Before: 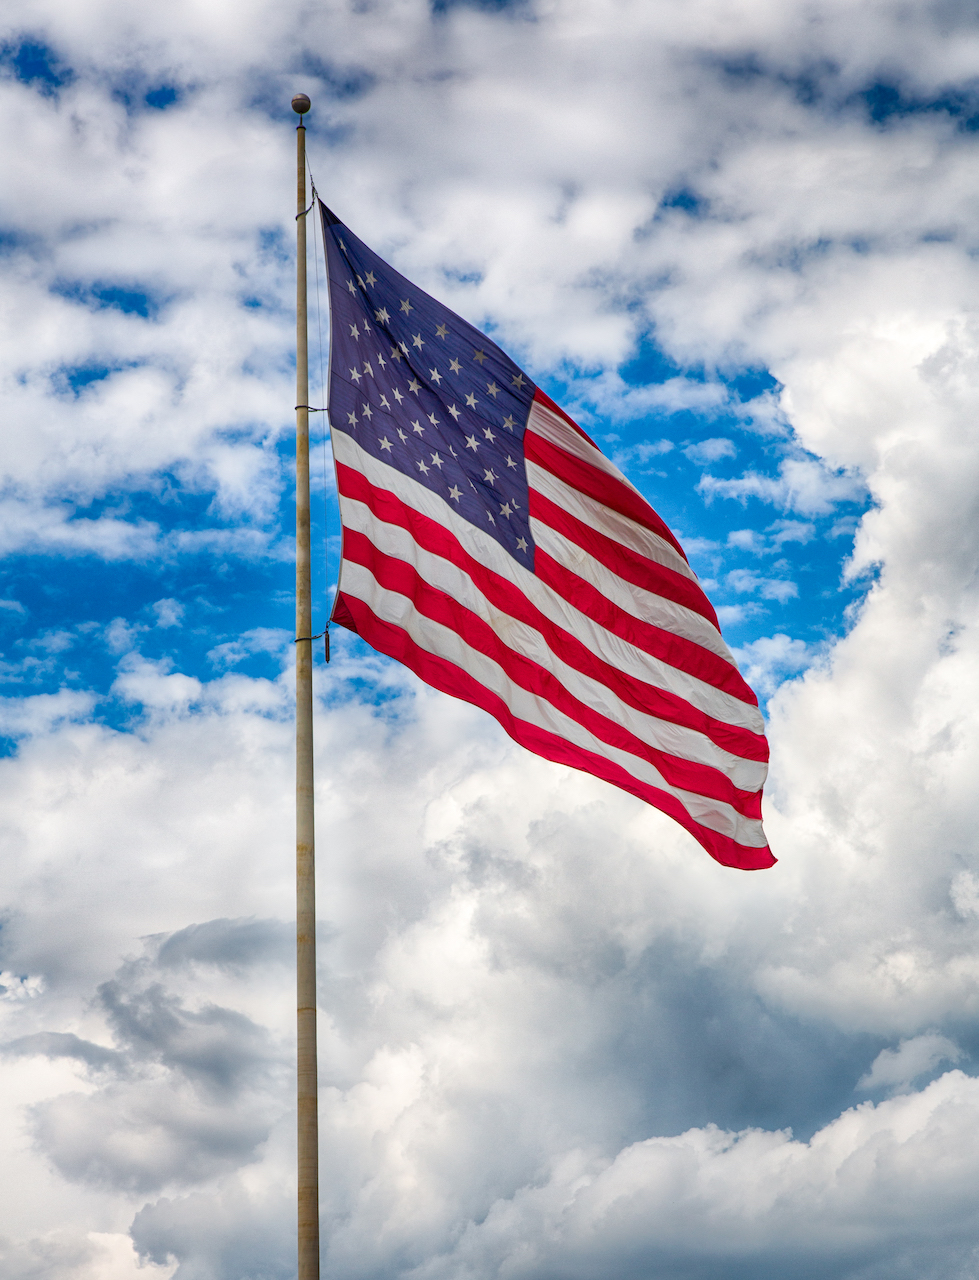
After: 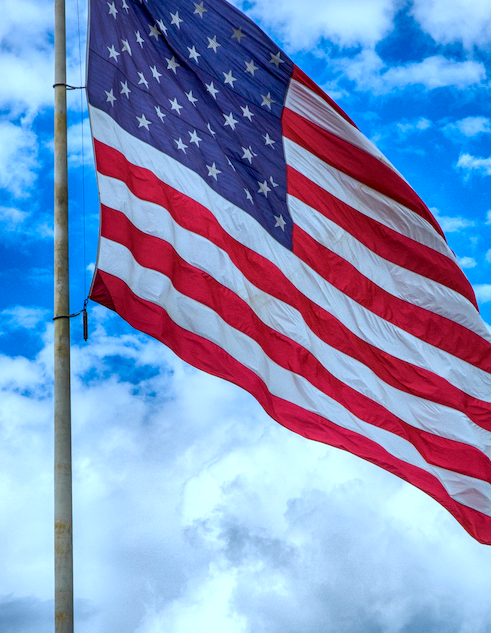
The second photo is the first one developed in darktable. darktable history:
color calibration: x 0.396, y 0.386, temperature 3630.76 K
crop: left 24.746%, top 25.204%, right 25.029%, bottom 25.273%
local contrast: detail 130%
